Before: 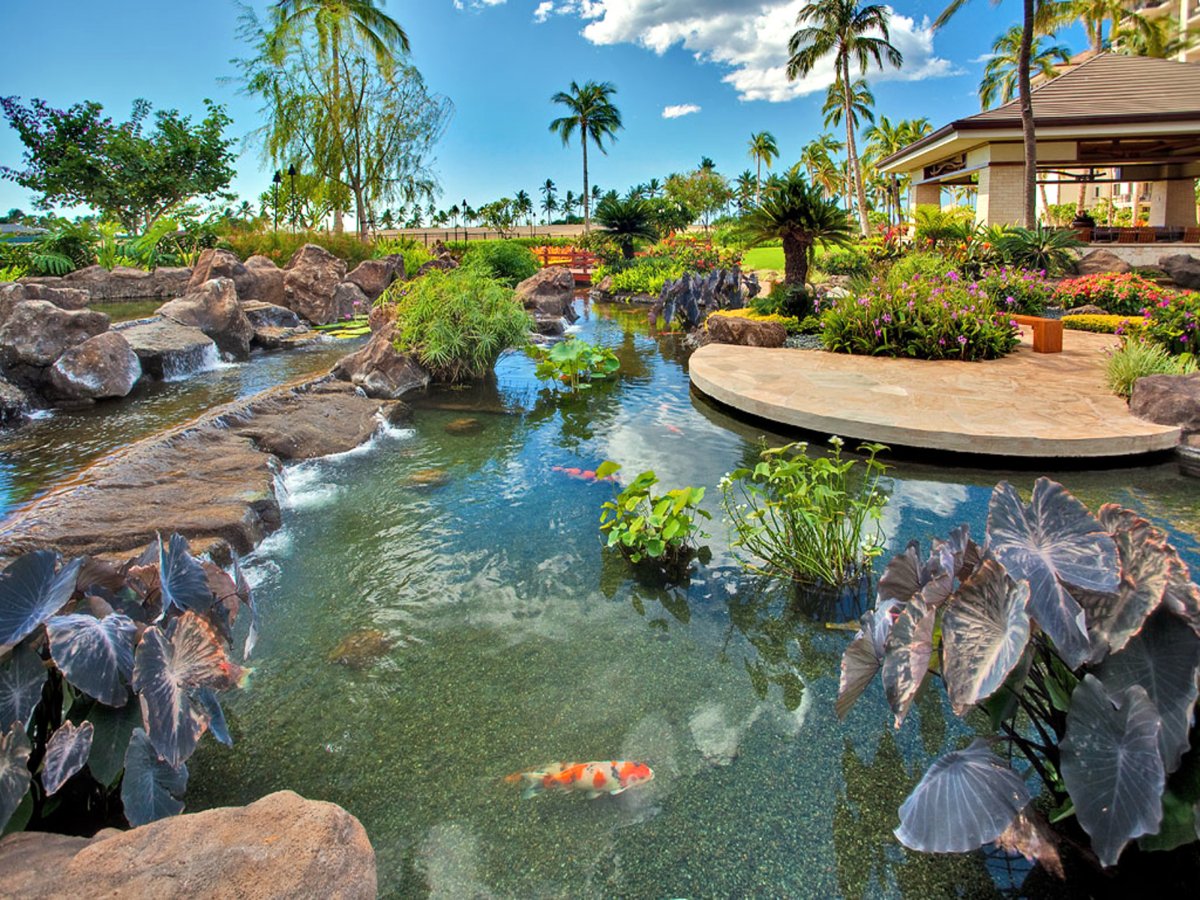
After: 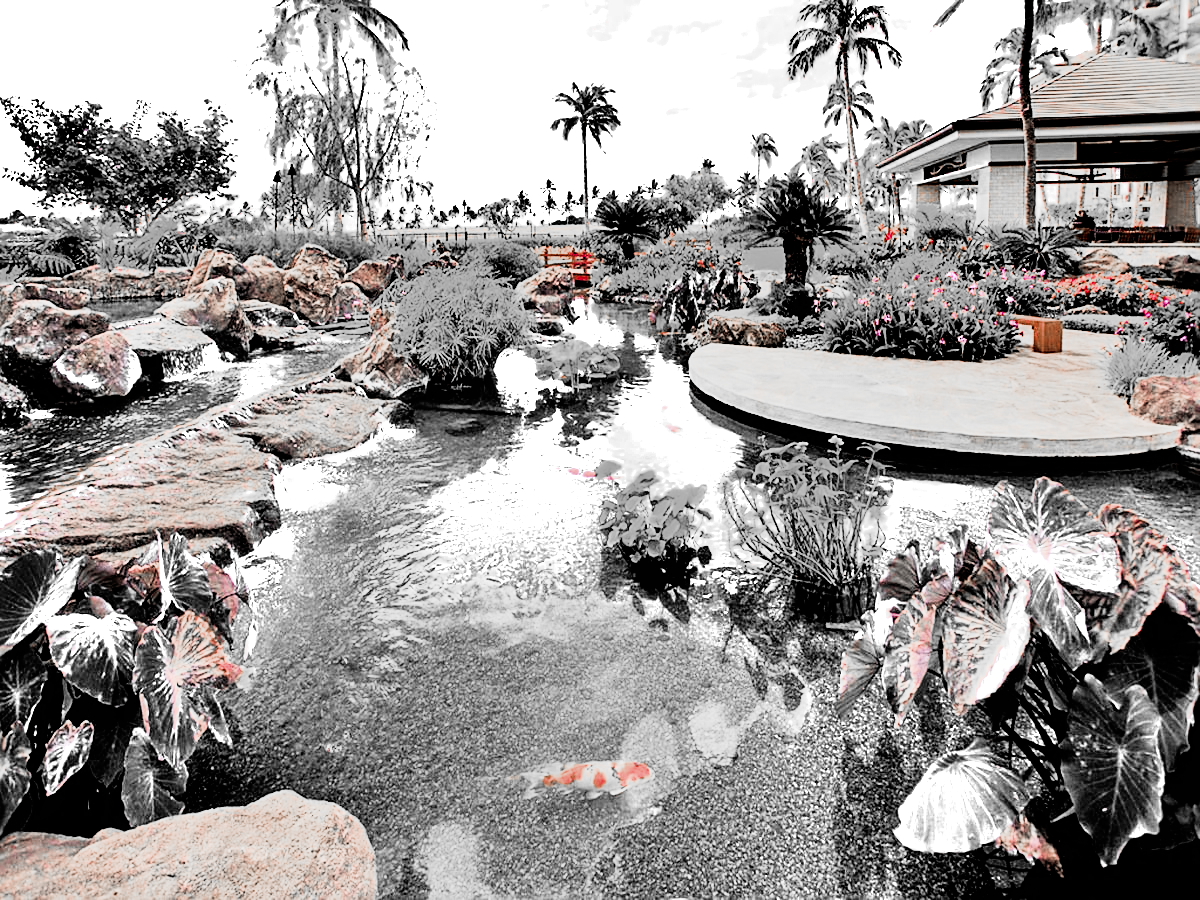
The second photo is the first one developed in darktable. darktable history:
filmic rgb: black relative exposure -4.93 EV, white relative exposure 2.84 EV, hardness 3.72
rgb curve: curves: ch0 [(0, 0) (0.21, 0.15) (0.24, 0.21) (0.5, 0.75) (0.75, 0.96) (0.89, 0.99) (1, 1)]; ch1 [(0, 0.02) (0.21, 0.13) (0.25, 0.2) (0.5, 0.67) (0.75, 0.9) (0.89, 0.97) (1, 1)]; ch2 [(0, 0.02) (0.21, 0.13) (0.25, 0.2) (0.5, 0.67) (0.75, 0.9) (0.89, 0.97) (1, 1)], compensate middle gray true
sharpen: on, module defaults
color zones: curves: ch0 [(0, 0.352) (0.143, 0.407) (0.286, 0.386) (0.429, 0.431) (0.571, 0.829) (0.714, 0.853) (0.857, 0.833) (1, 0.352)]; ch1 [(0, 0.604) (0.072, 0.726) (0.096, 0.608) (0.205, 0.007) (0.571, -0.006) (0.839, -0.013) (0.857, -0.012) (1, 0.604)]
